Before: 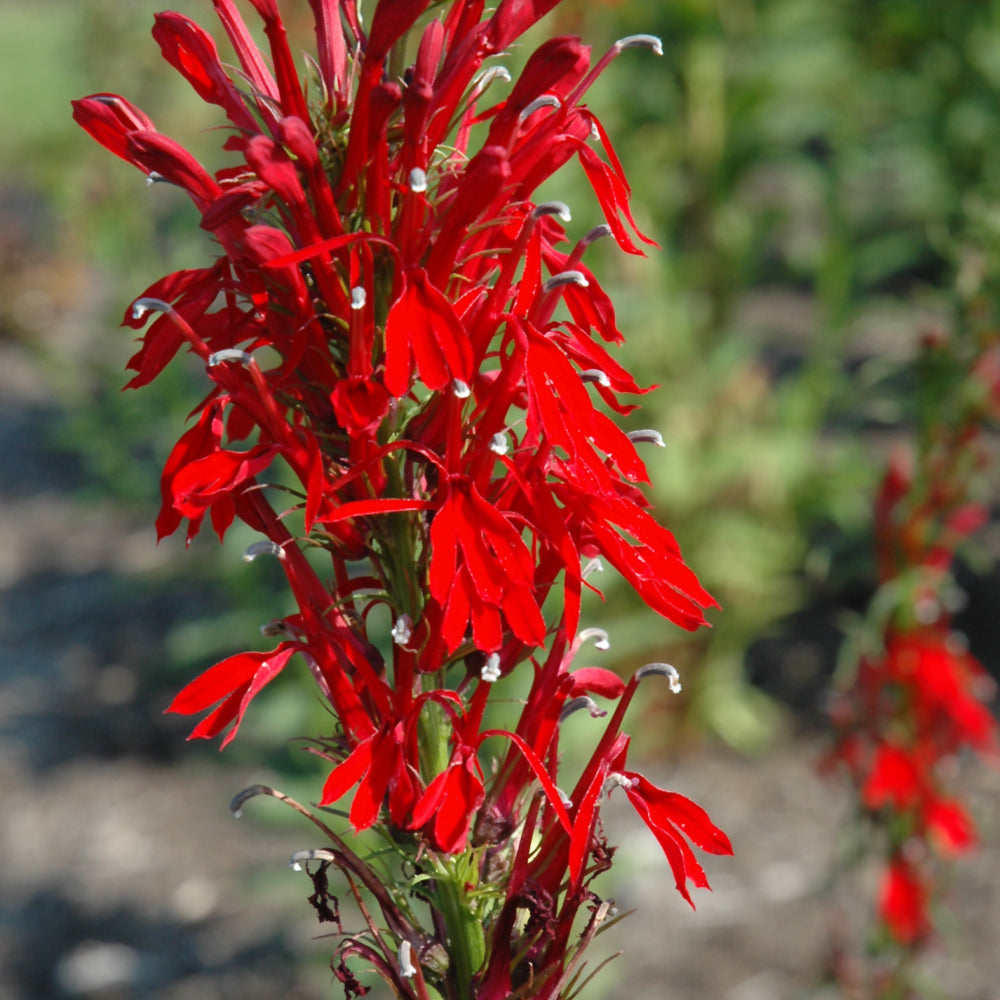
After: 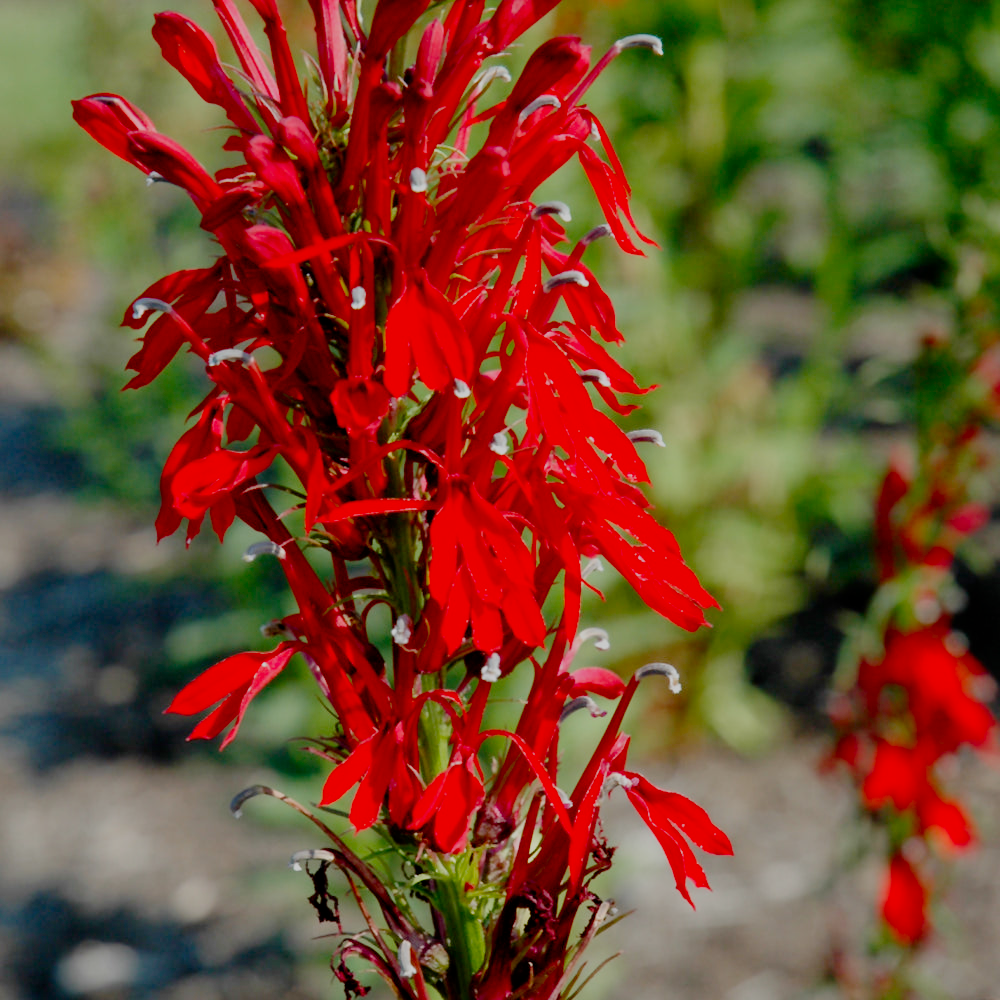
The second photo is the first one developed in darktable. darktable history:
contrast brightness saturation: contrast 0.09, saturation 0.28
filmic rgb: middle gray luminance 18%, black relative exposure -7.5 EV, white relative exposure 8.5 EV, threshold 6 EV, target black luminance 0%, hardness 2.23, latitude 18.37%, contrast 0.878, highlights saturation mix 5%, shadows ↔ highlights balance 10.15%, add noise in highlights 0, preserve chrominance no, color science v3 (2019), use custom middle-gray values true, iterations of high-quality reconstruction 0, contrast in highlights soft, enable highlight reconstruction true
